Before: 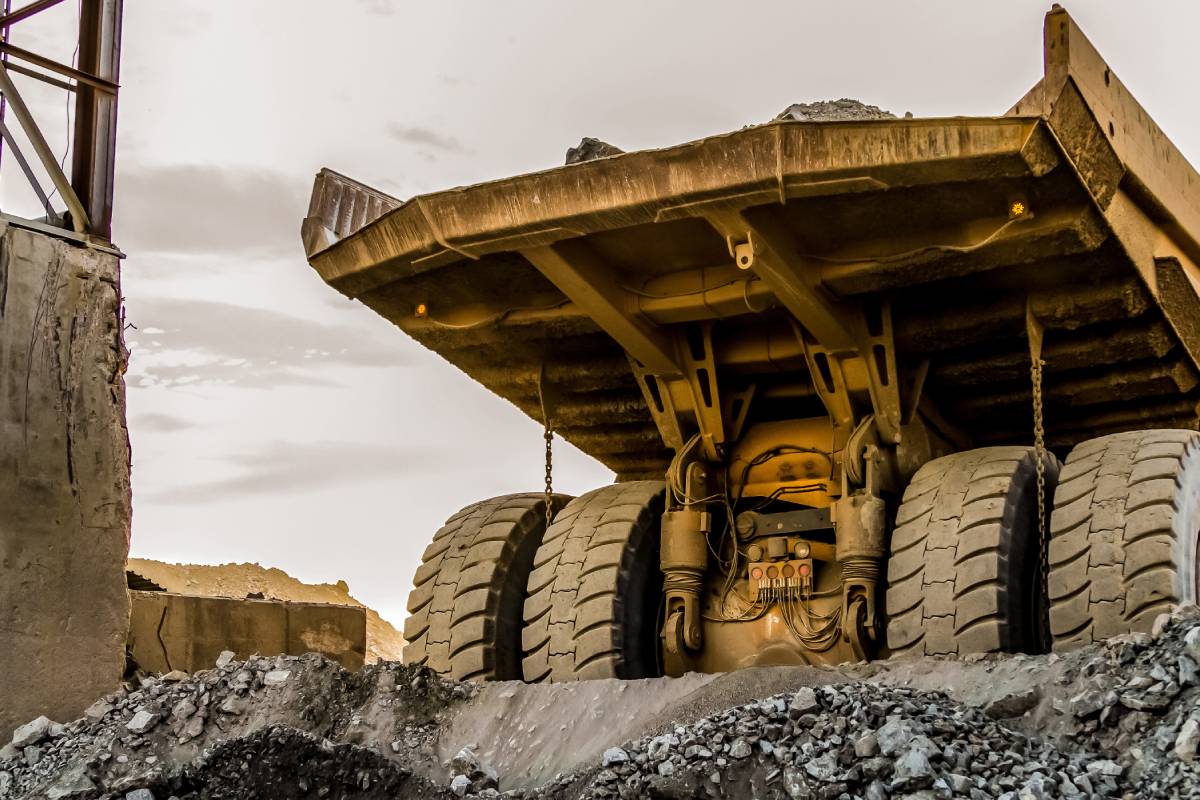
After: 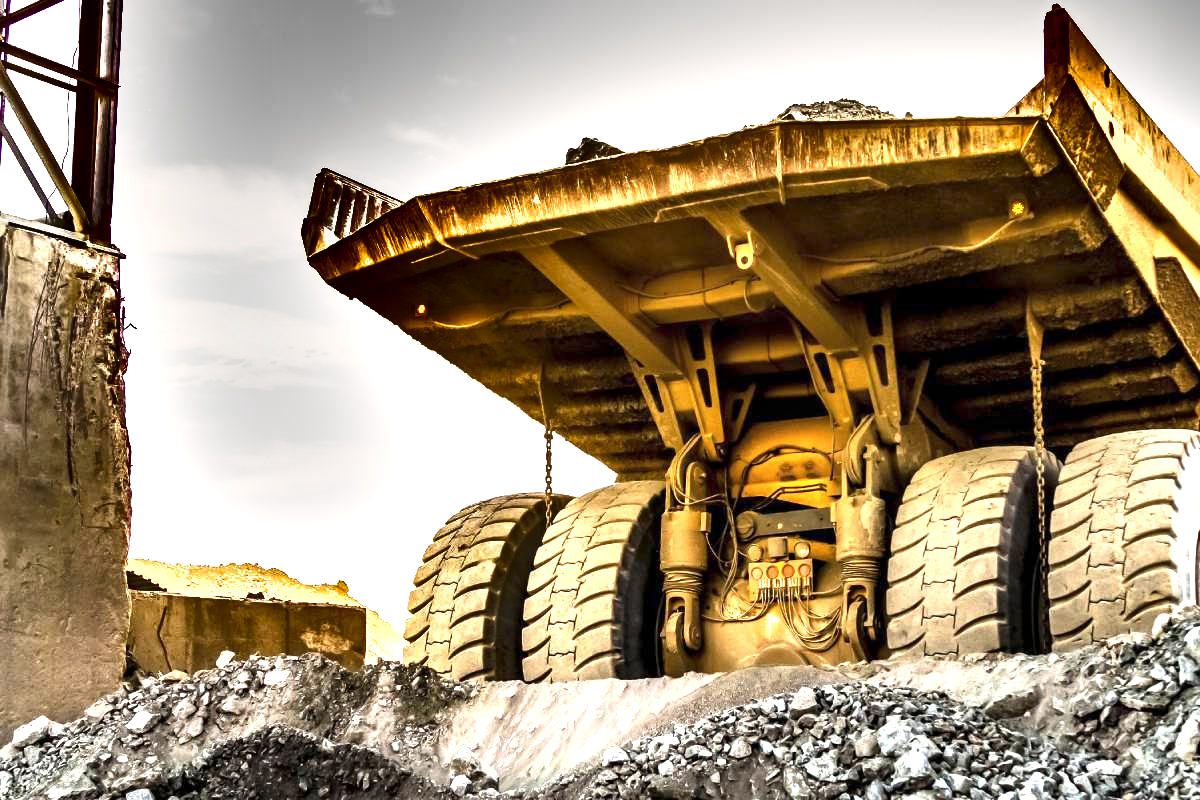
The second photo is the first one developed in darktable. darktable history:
shadows and highlights: radius 119.32, shadows 42.48, highlights -61.69, soften with gaussian
local contrast: highlights 107%, shadows 99%, detail 120%, midtone range 0.2
exposure: black level correction 0, exposure 1.63 EV, compensate highlight preservation false
